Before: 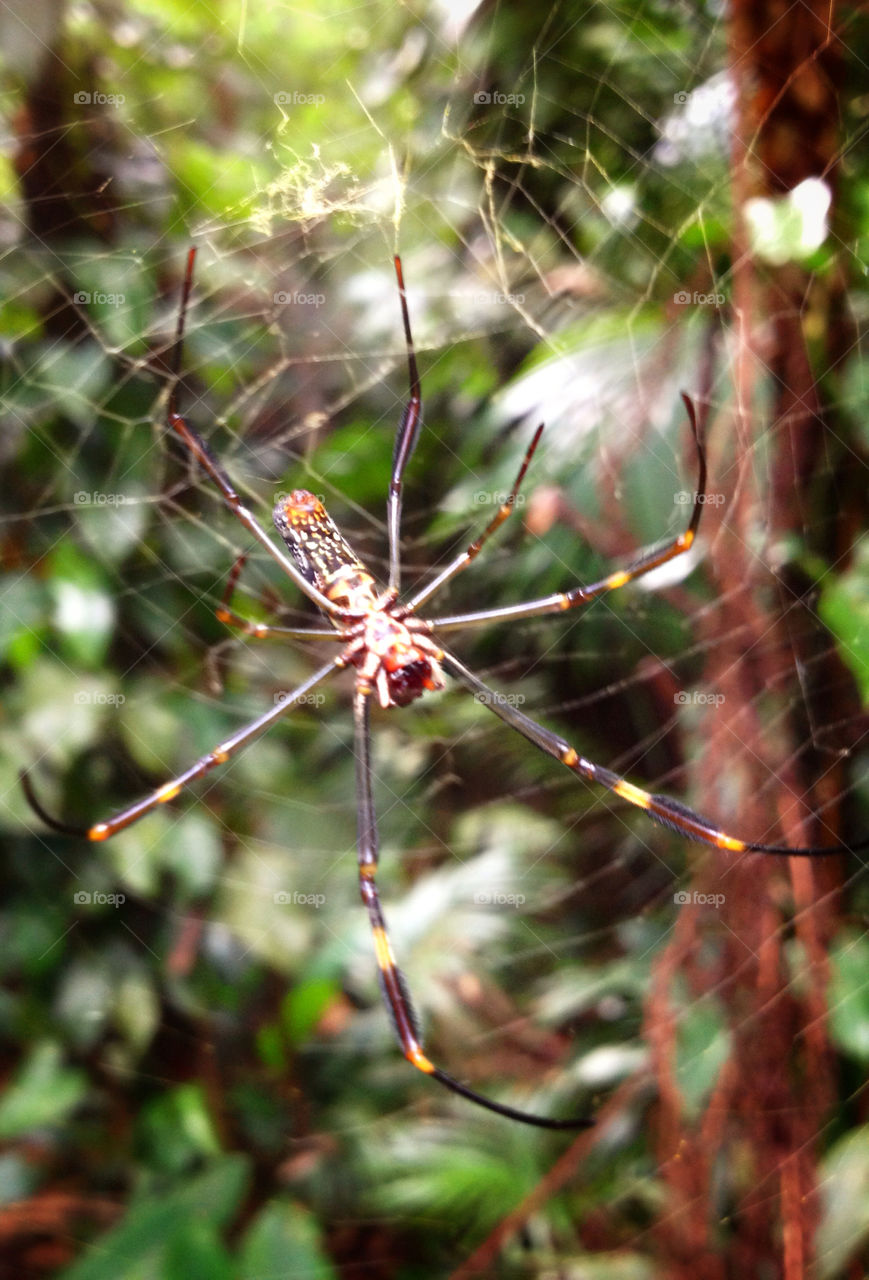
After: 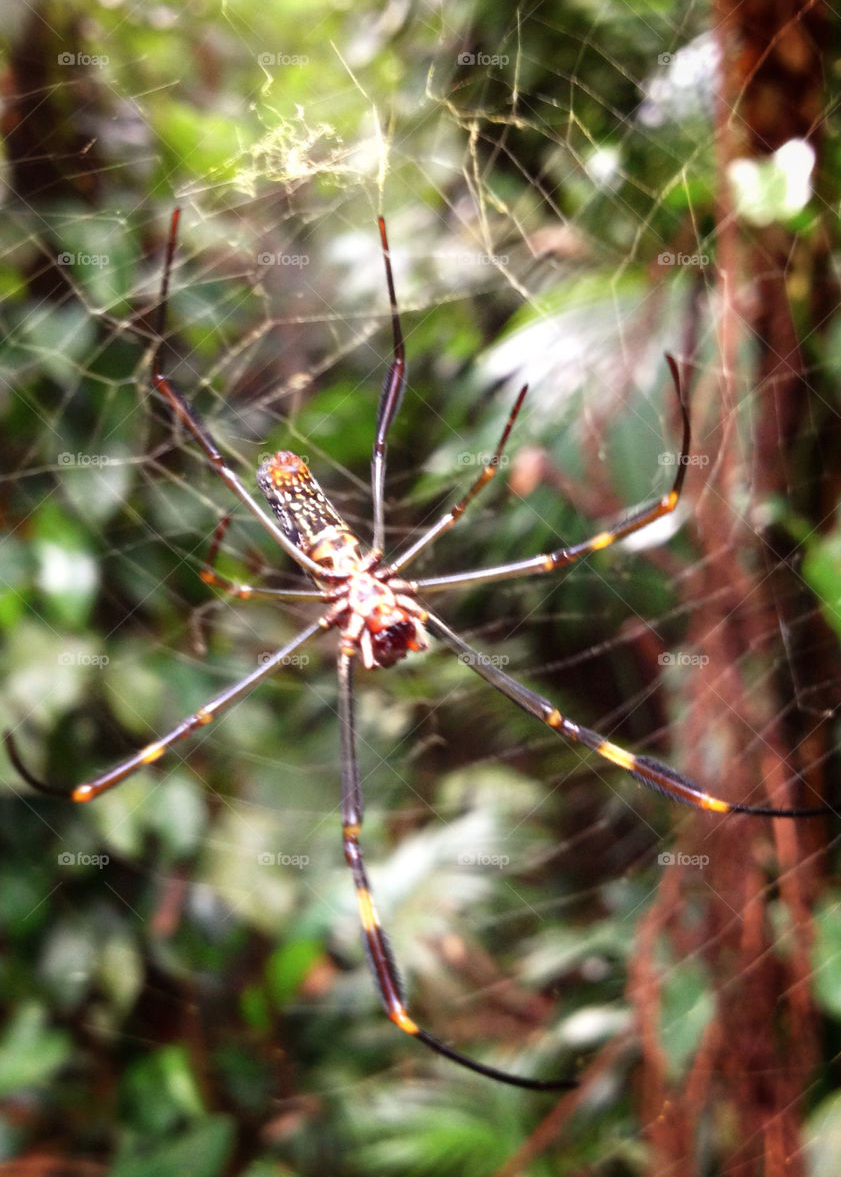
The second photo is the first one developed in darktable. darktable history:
contrast brightness saturation: saturation -0.064
crop: left 1.937%, top 3.082%, right 1.185%, bottom 4.906%
